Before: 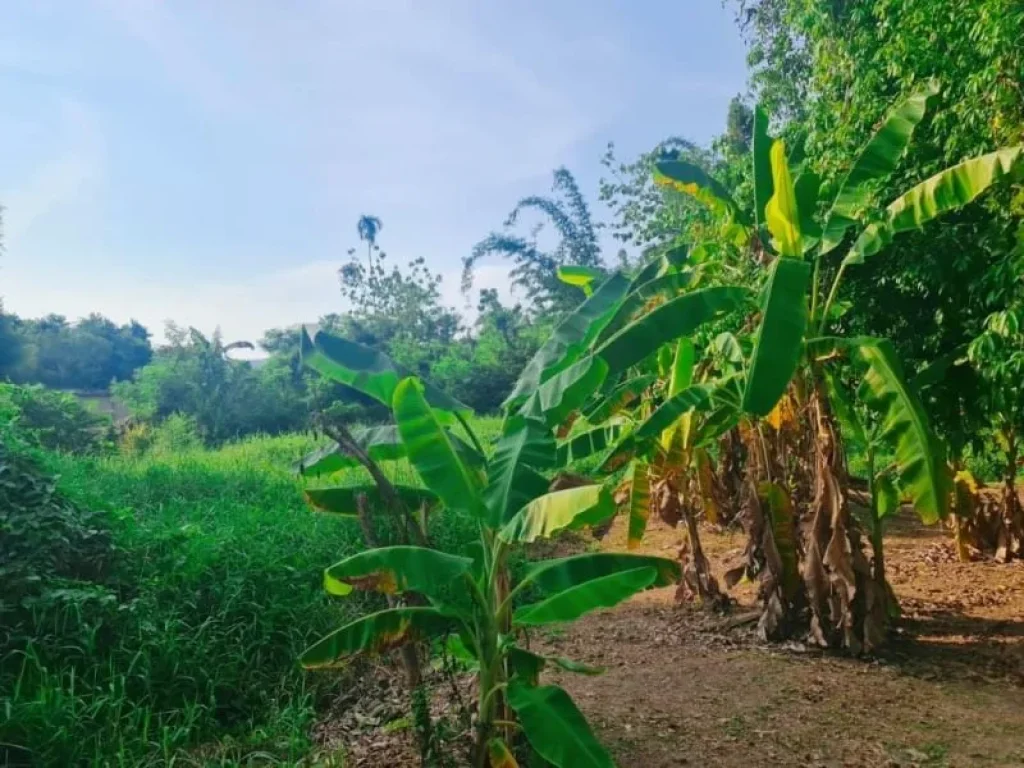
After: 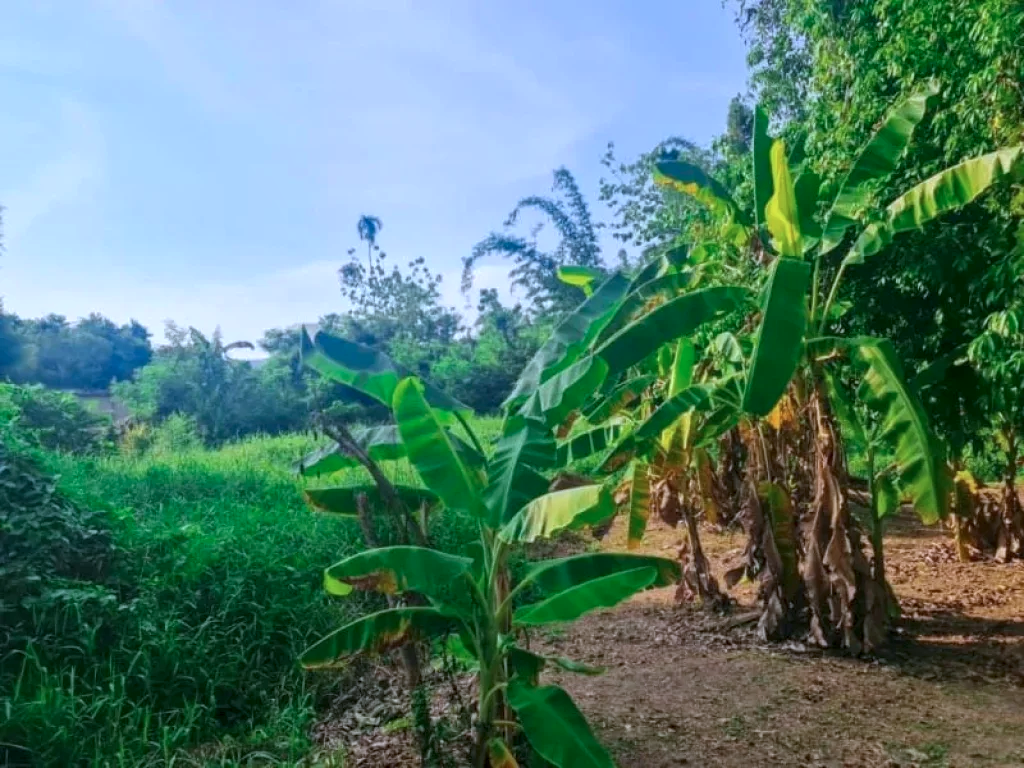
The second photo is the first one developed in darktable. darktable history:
local contrast: on, module defaults
color calibration: illuminant as shot in camera, x 0.37, y 0.382, temperature 4313.32 K
